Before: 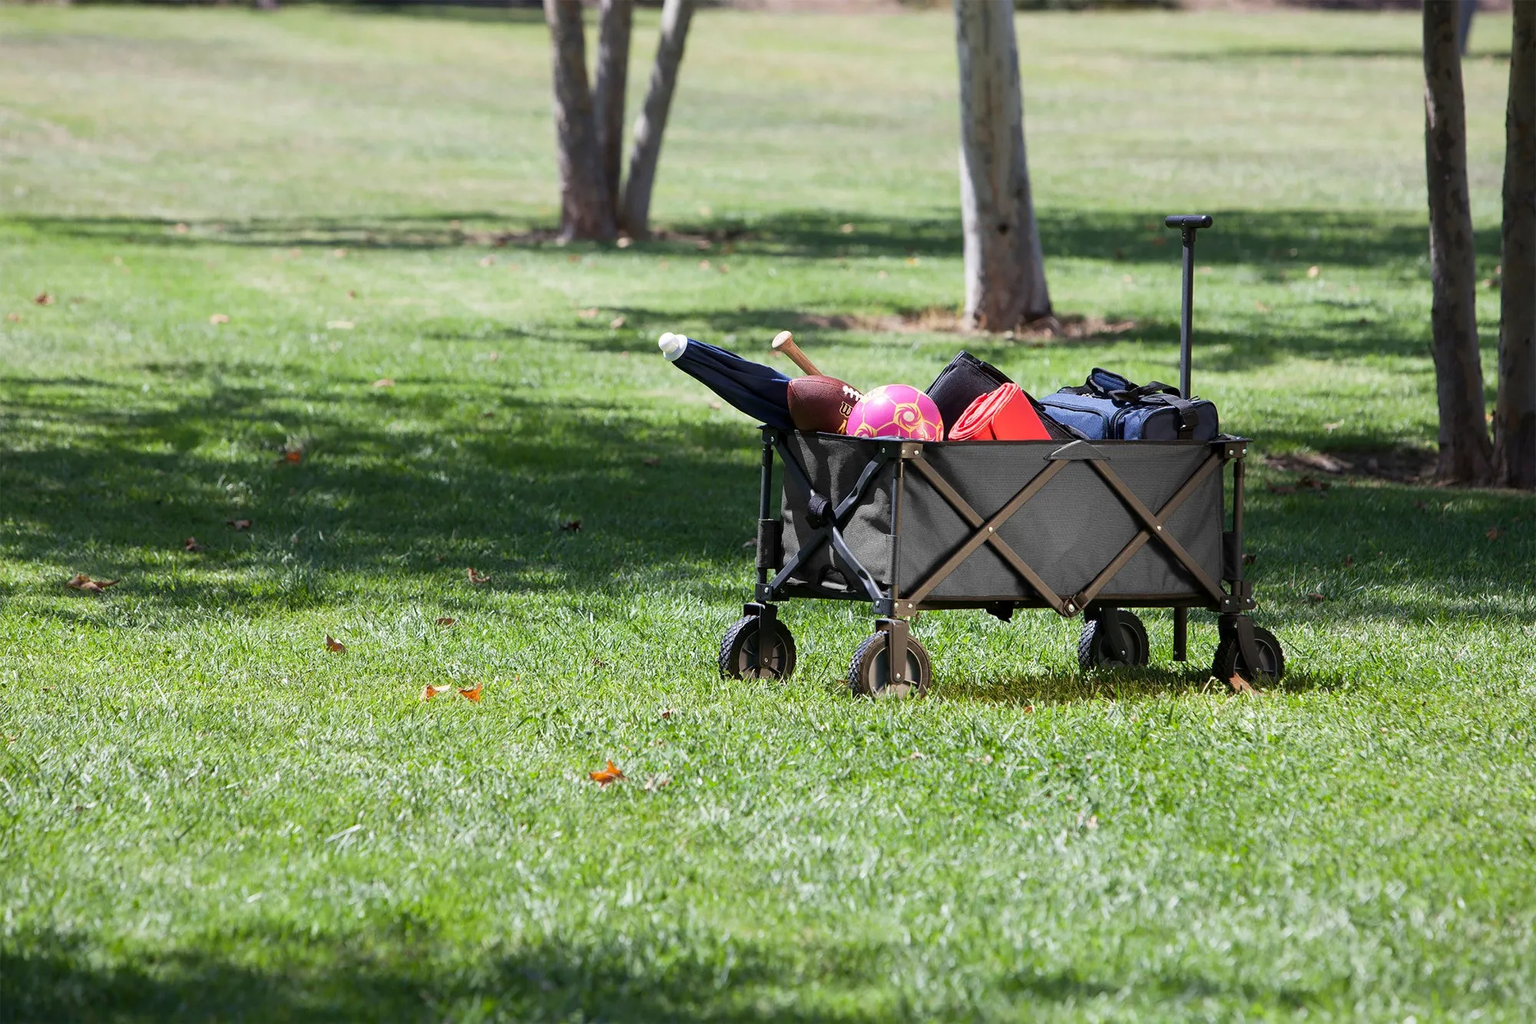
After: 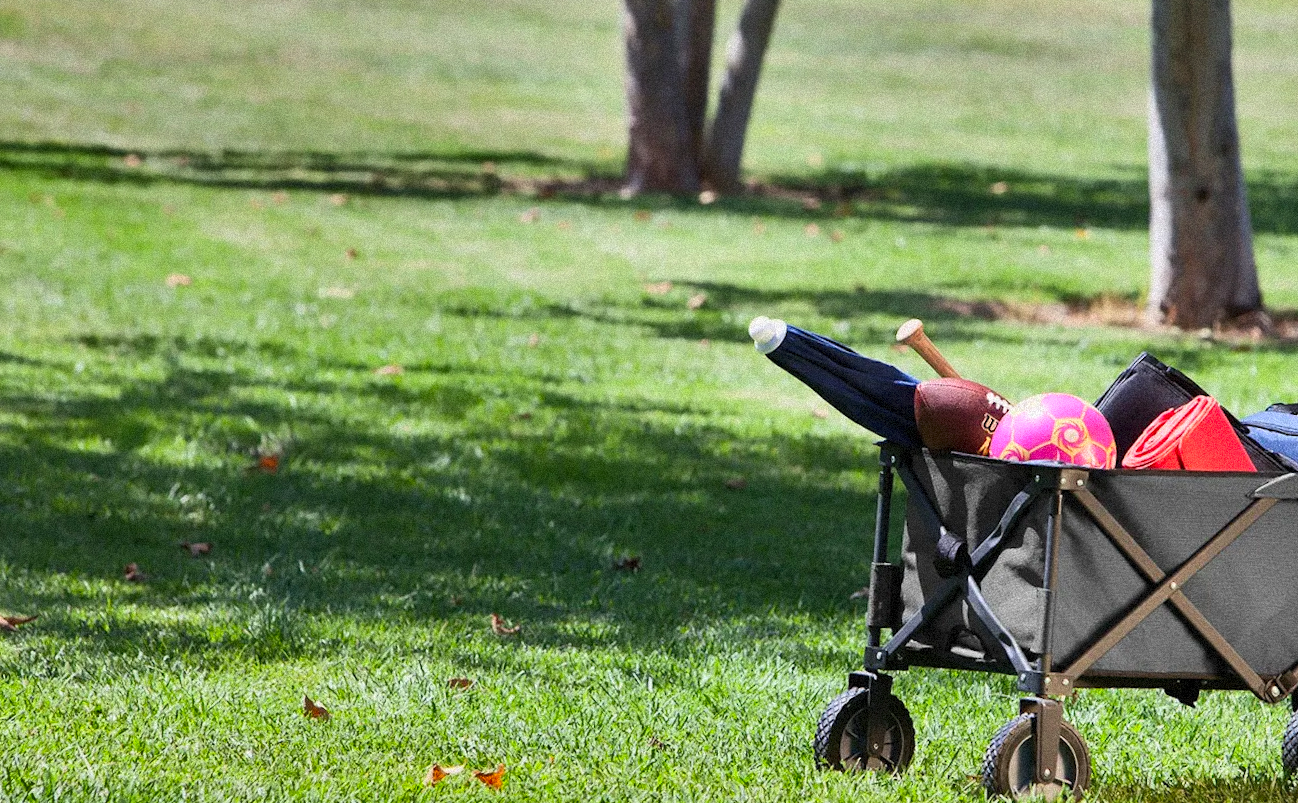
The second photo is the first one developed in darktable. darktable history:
shadows and highlights: white point adjustment -3.64, highlights -63.34, highlights color adjustment 42%, soften with gaussian
rotate and perspective: rotation -3.18°, automatic cropping off
grain: strength 35%, mid-tones bias 0%
crop and rotate: angle -4.99°, left 2.122%, top 6.945%, right 27.566%, bottom 30.519%
contrast brightness saturation: contrast 0.2, brightness 0.16, saturation 0.22
